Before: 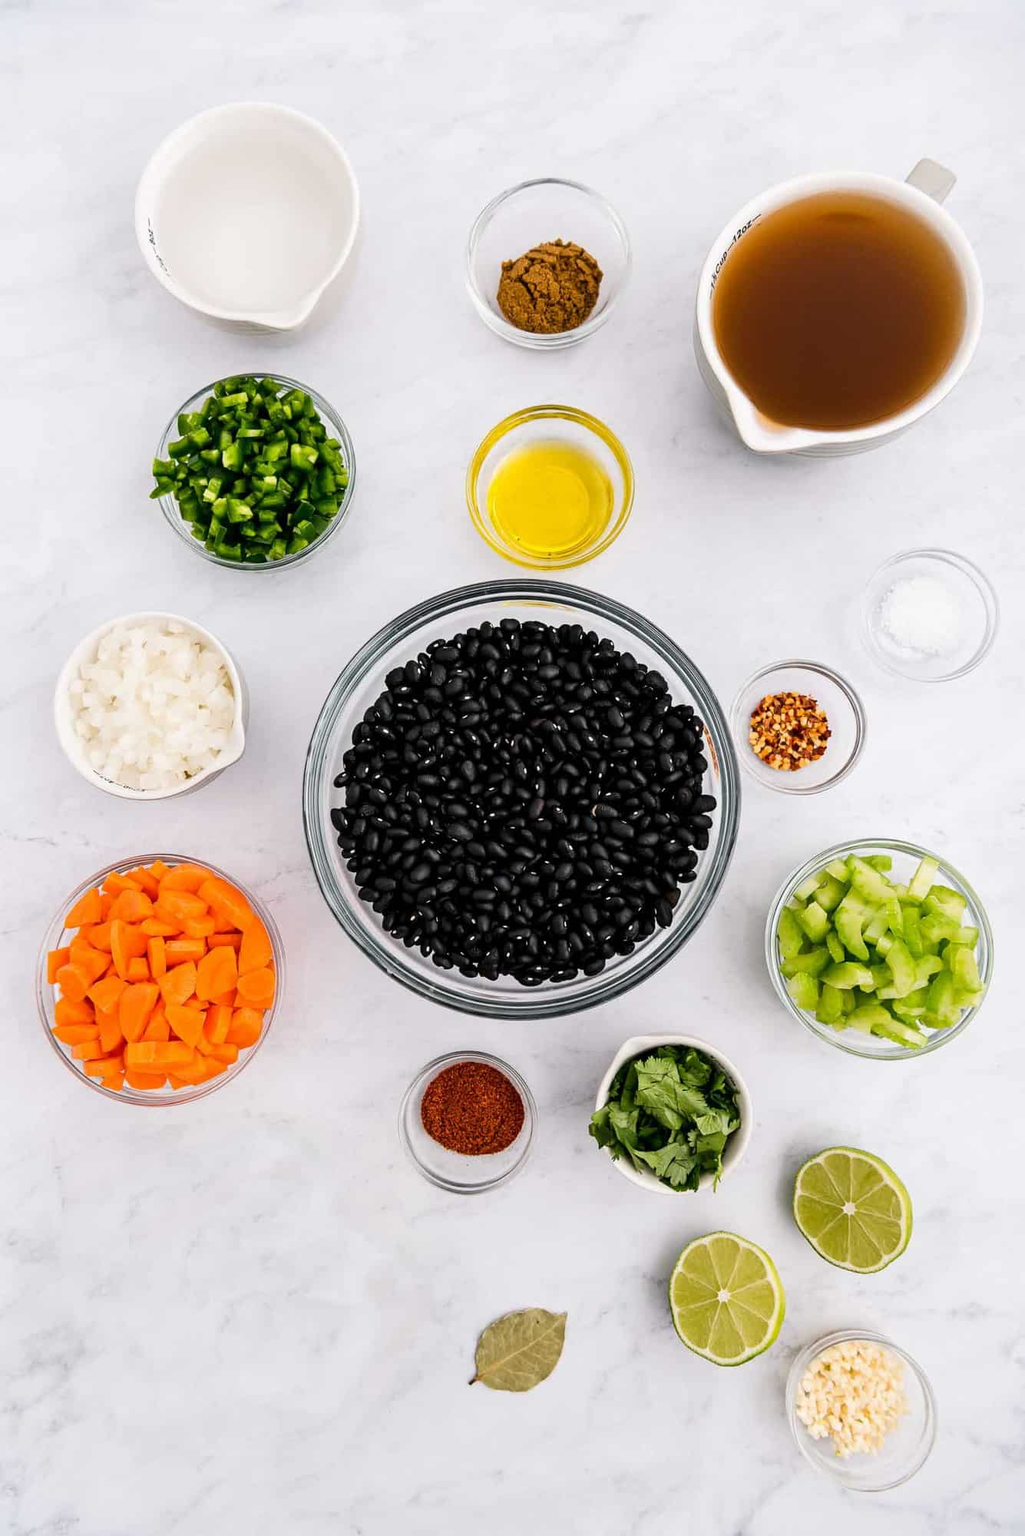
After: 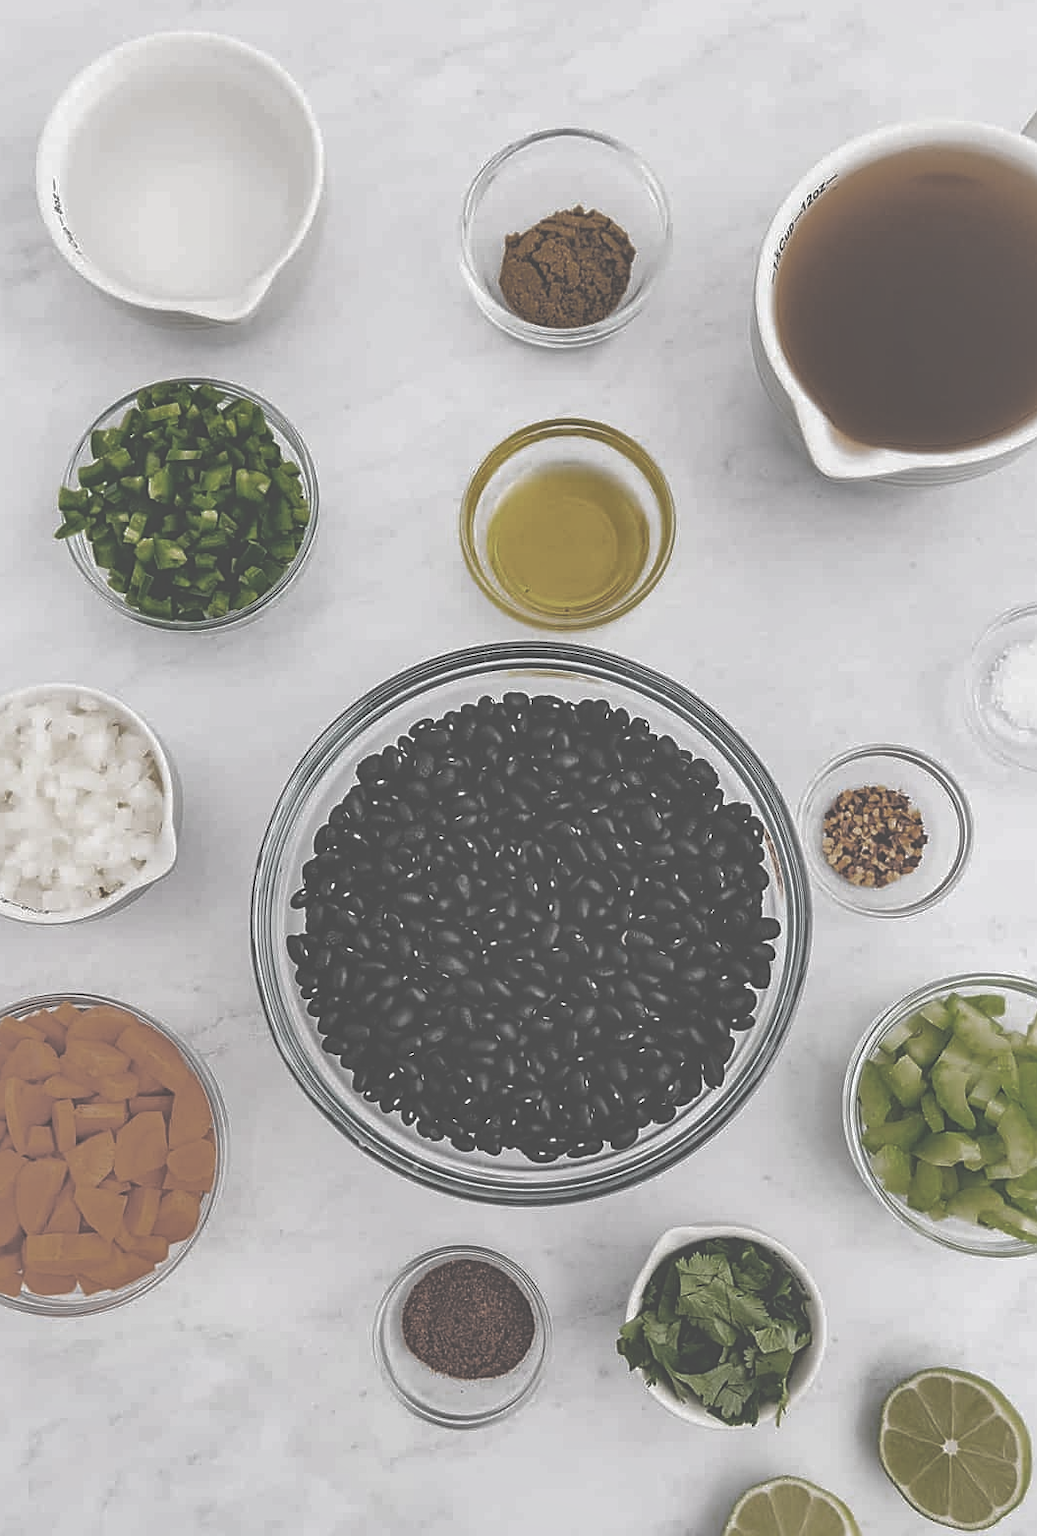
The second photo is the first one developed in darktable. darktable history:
local contrast: detail 109%
shadows and highlights: on, module defaults
sharpen: on, module defaults
exposure: black level correction -0.061, exposure -0.049 EV, compensate highlight preservation false
color zones: curves: ch0 [(0, 0.487) (0.241, 0.395) (0.434, 0.373) (0.658, 0.412) (0.838, 0.487)]; ch1 [(0, 0) (0.053, 0.053) (0.211, 0.202) (0.579, 0.259) (0.781, 0.241)]
crop and rotate: left 10.469%, top 5.058%, right 10.362%, bottom 16.76%
tone equalizer: edges refinement/feathering 500, mask exposure compensation -1.57 EV, preserve details no
